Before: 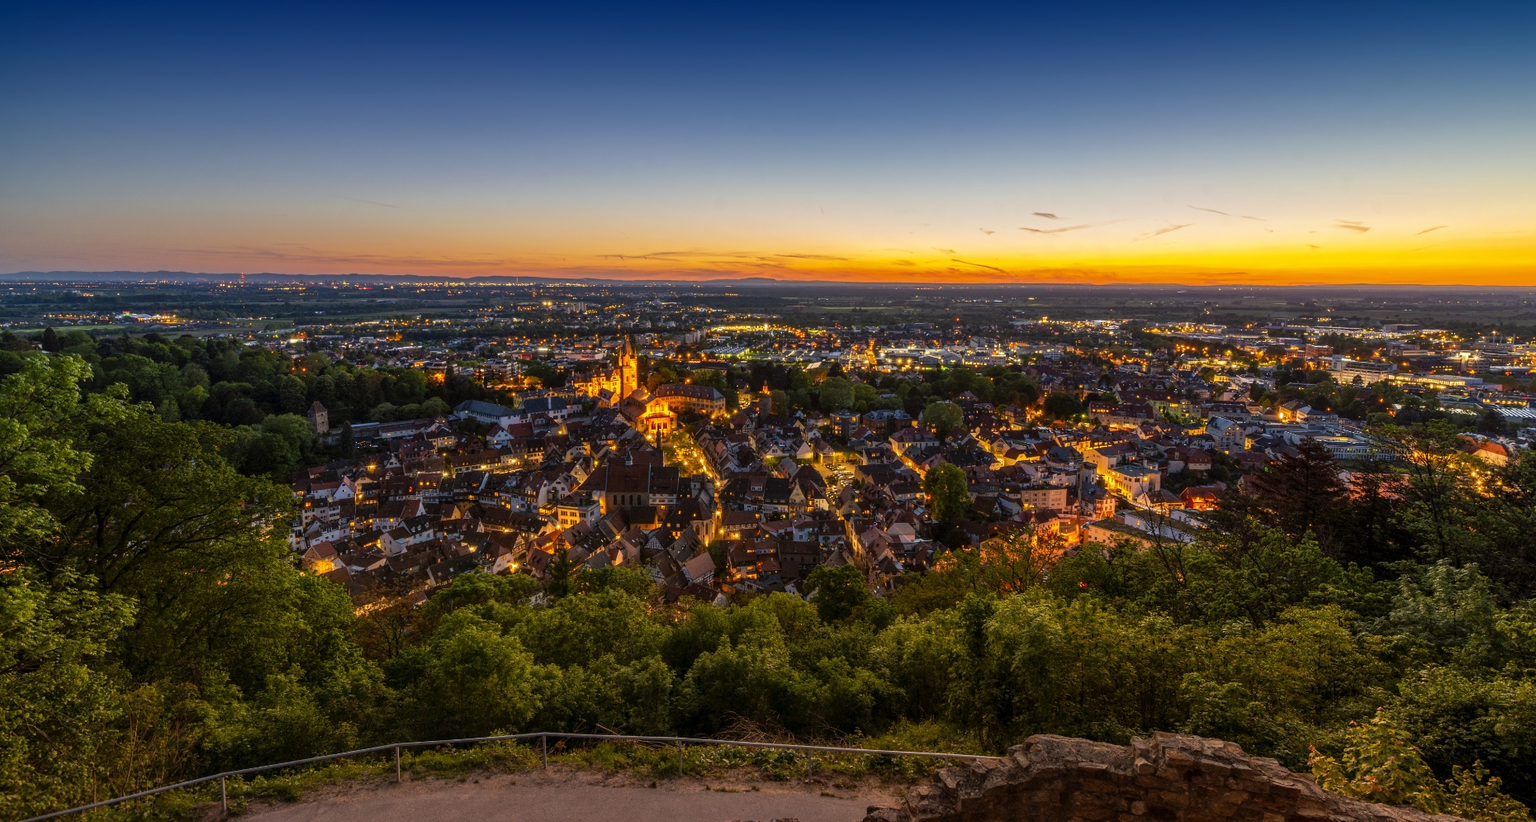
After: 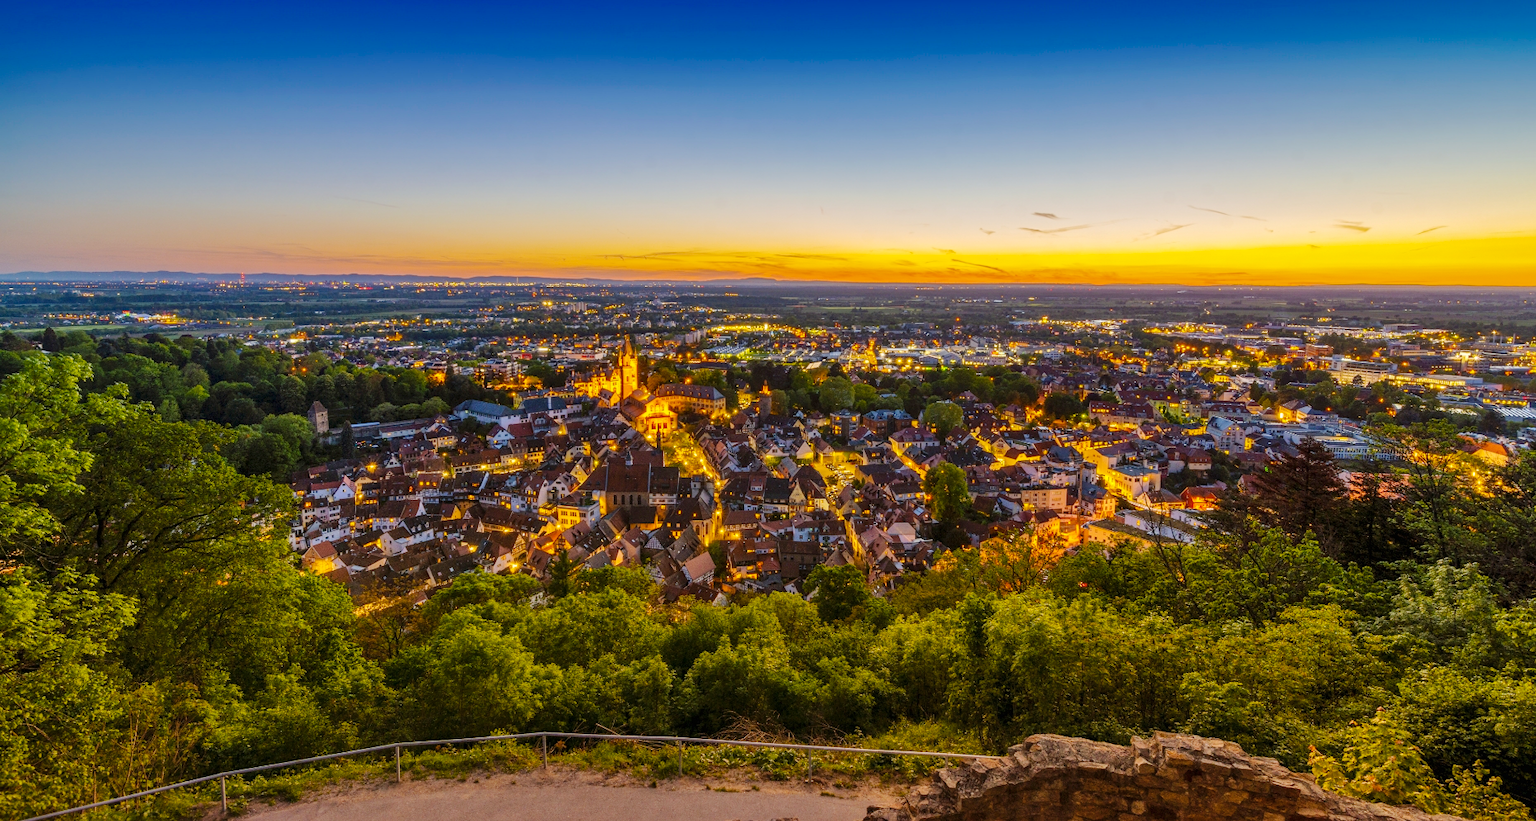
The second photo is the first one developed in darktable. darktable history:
color balance rgb: linear chroma grading › global chroma 9.31%, global vibrance 41.49%
base curve: curves: ch0 [(0, 0) (0.158, 0.273) (0.879, 0.895) (1, 1)], preserve colors none
shadows and highlights: shadows 40, highlights -54, highlights color adjustment 46%, low approximation 0.01, soften with gaussian
